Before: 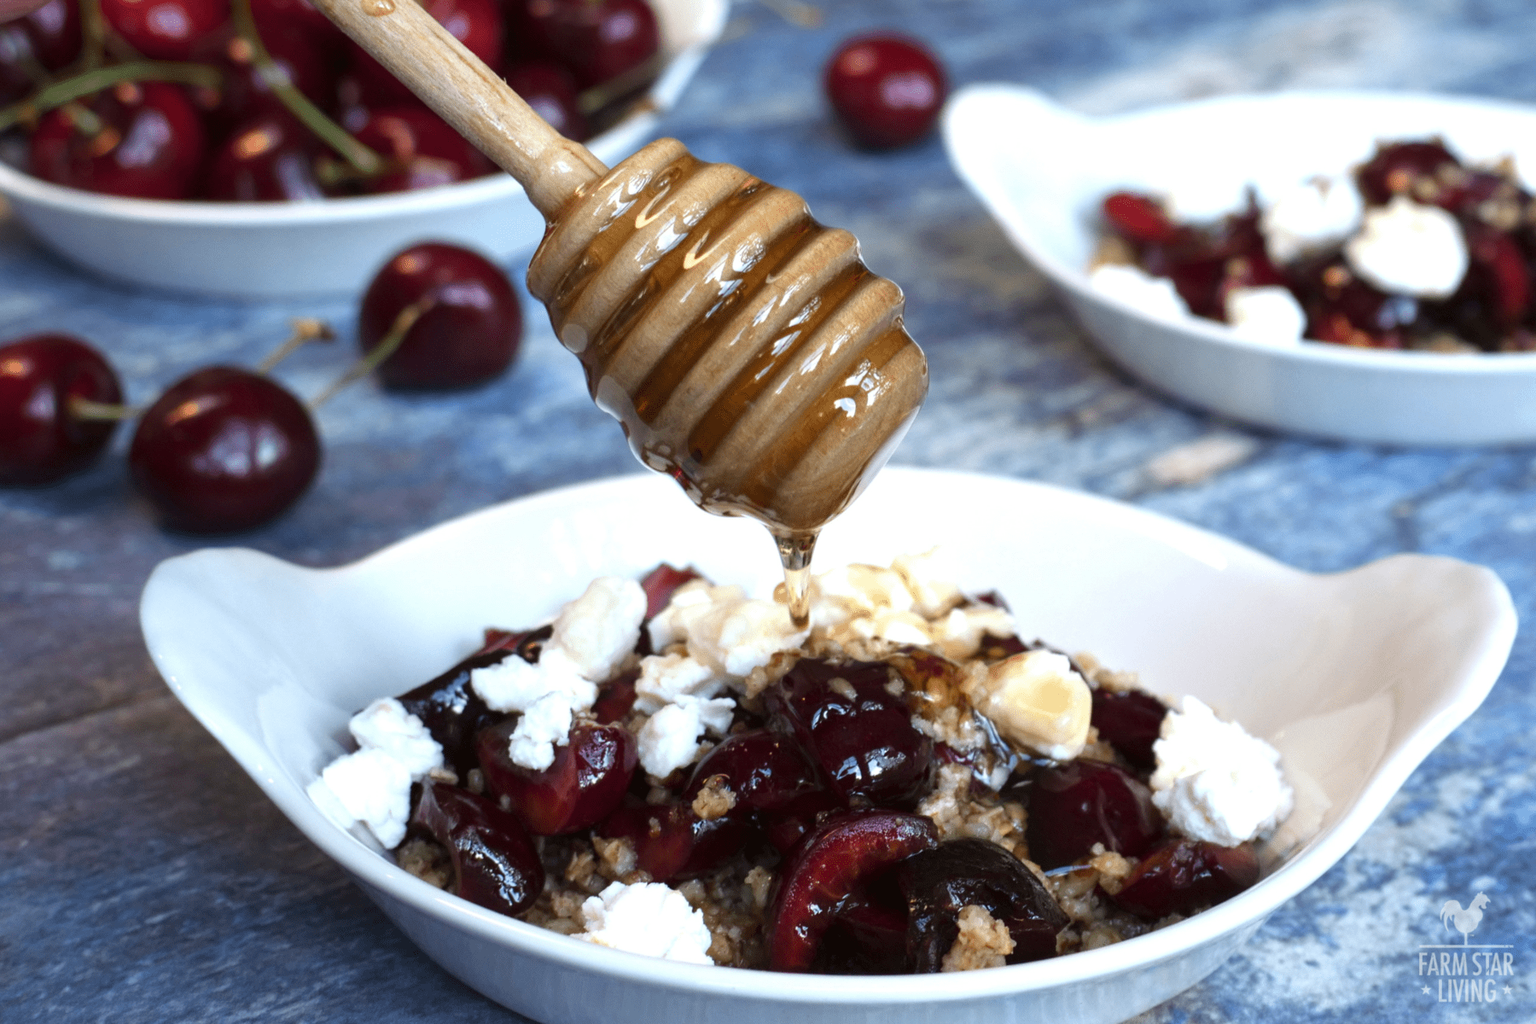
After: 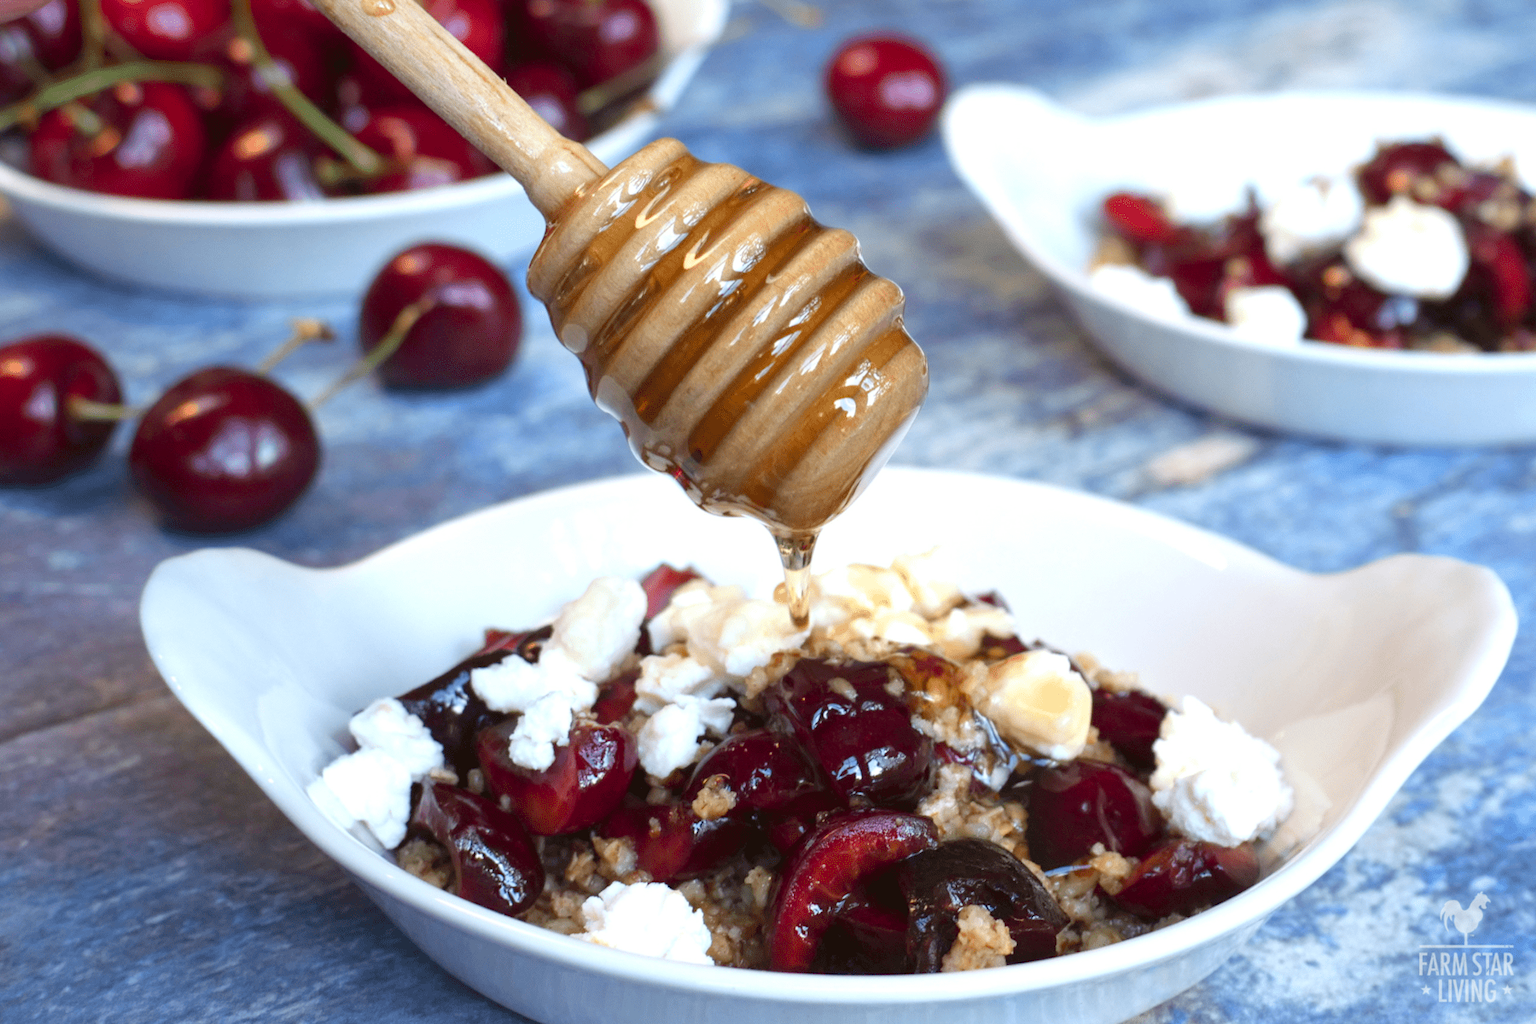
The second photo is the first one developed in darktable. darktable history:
levels: levels [0, 0.445, 1]
